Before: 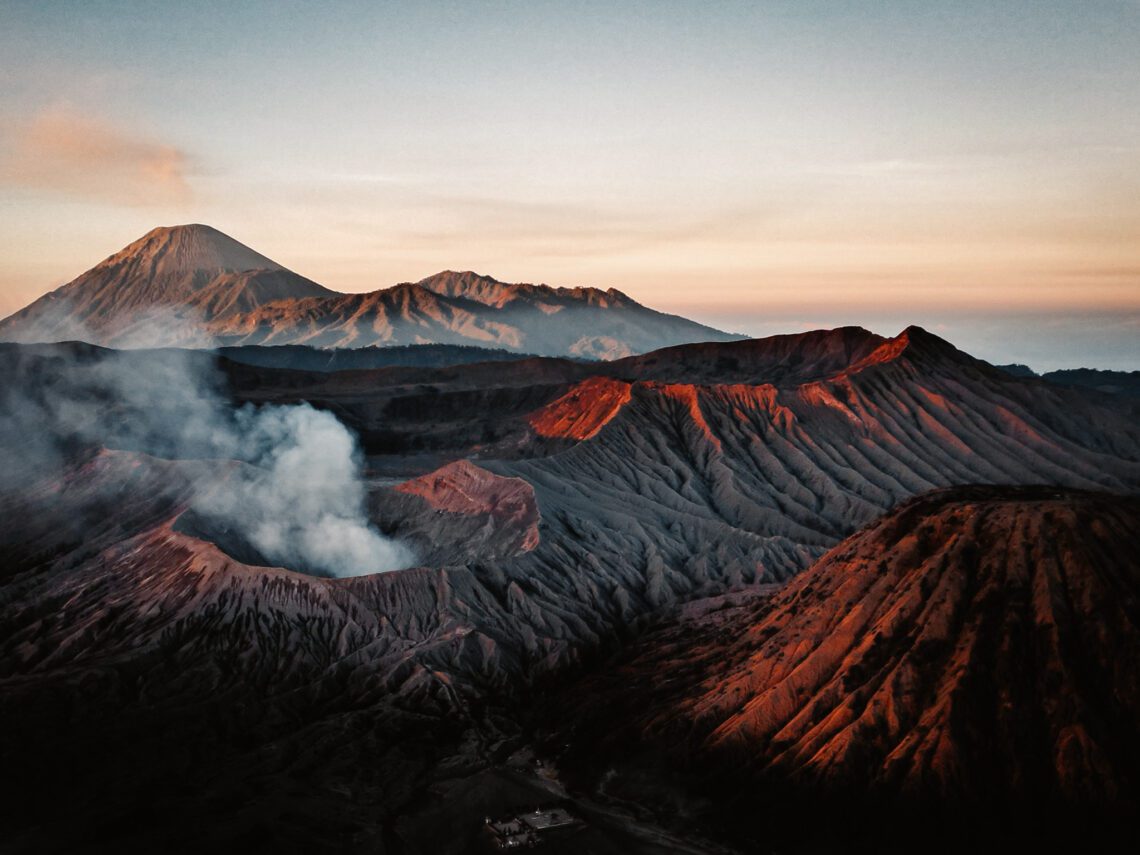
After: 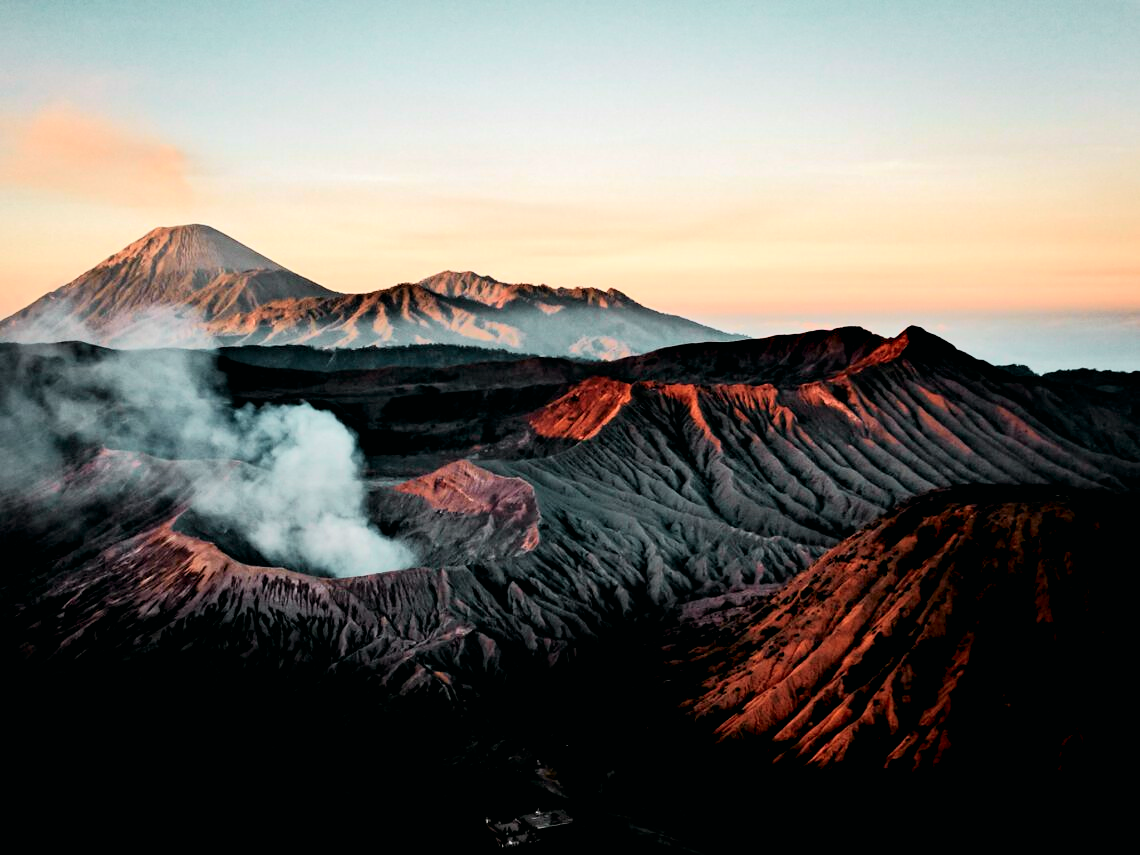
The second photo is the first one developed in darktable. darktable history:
rgb levels: levels [[0.01, 0.419, 0.839], [0, 0.5, 1], [0, 0.5, 1]]
tone curve: curves: ch0 [(0, 0) (0.037, 0.011) (0.135, 0.093) (0.266, 0.281) (0.461, 0.555) (0.581, 0.716) (0.675, 0.793) (0.767, 0.849) (0.91, 0.924) (1, 0.979)]; ch1 [(0, 0) (0.292, 0.278) (0.431, 0.418) (0.493, 0.479) (0.506, 0.5) (0.532, 0.537) (0.562, 0.581) (0.641, 0.663) (0.754, 0.76) (1, 1)]; ch2 [(0, 0) (0.294, 0.3) (0.361, 0.372) (0.429, 0.445) (0.478, 0.486) (0.502, 0.498) (0.518, 0.522) (0.531, 0.549) (0.561, 0.59) (0.64, 0.655) (0.693, 0.706) (0.845, 0.833) (1, 0.951)], color space Lab, independent channels, preserve colors none
